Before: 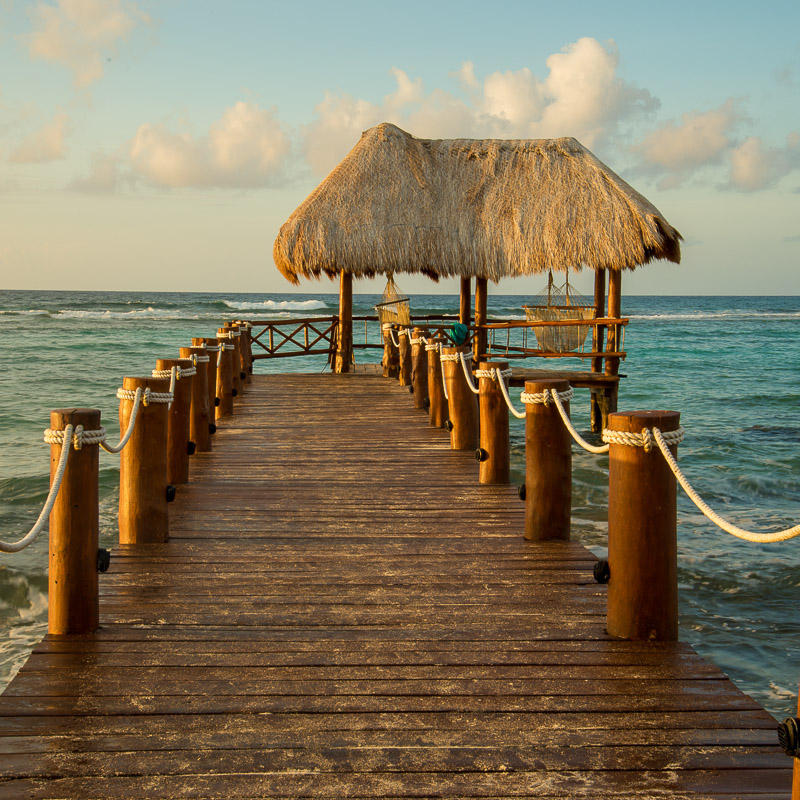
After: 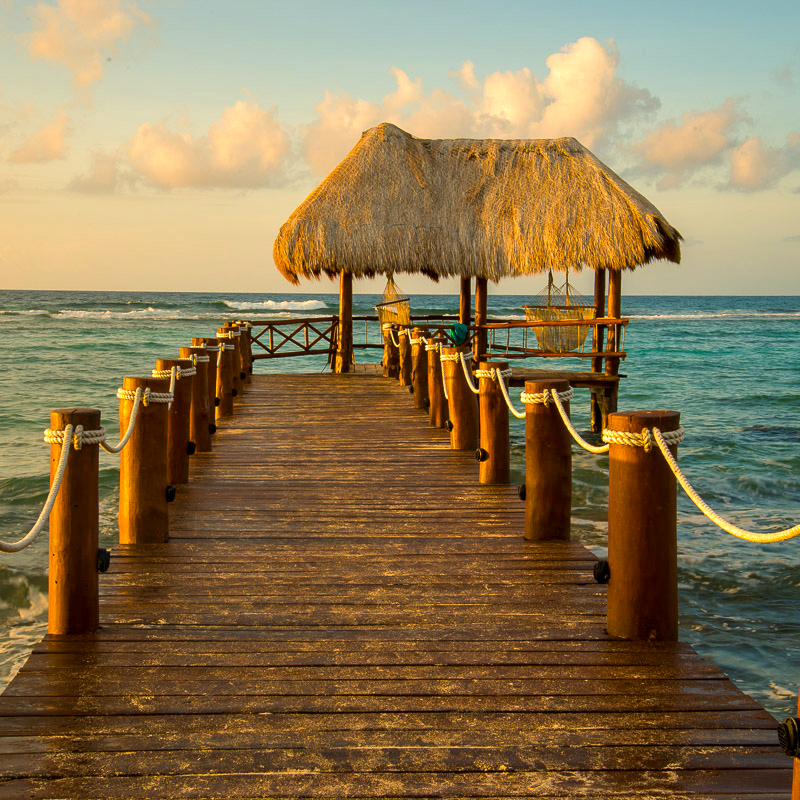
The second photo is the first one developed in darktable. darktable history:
shadows and highlights: shadows -20.64, white point adjustment -2.12, highlights -35.22, highlights color adjustment 89.62%
exposure: compensate exposure bias true, compensate highlight preservation false
tone equalizer: on, module defaults
color balance rgb: highlights gain › chroma 3.009%, highlights gain › hue 54.57°, perceptual saturation grading › global saturation 10.691%, perceptual brilliance grading › highlights 11.636%, global vibrance 20%
